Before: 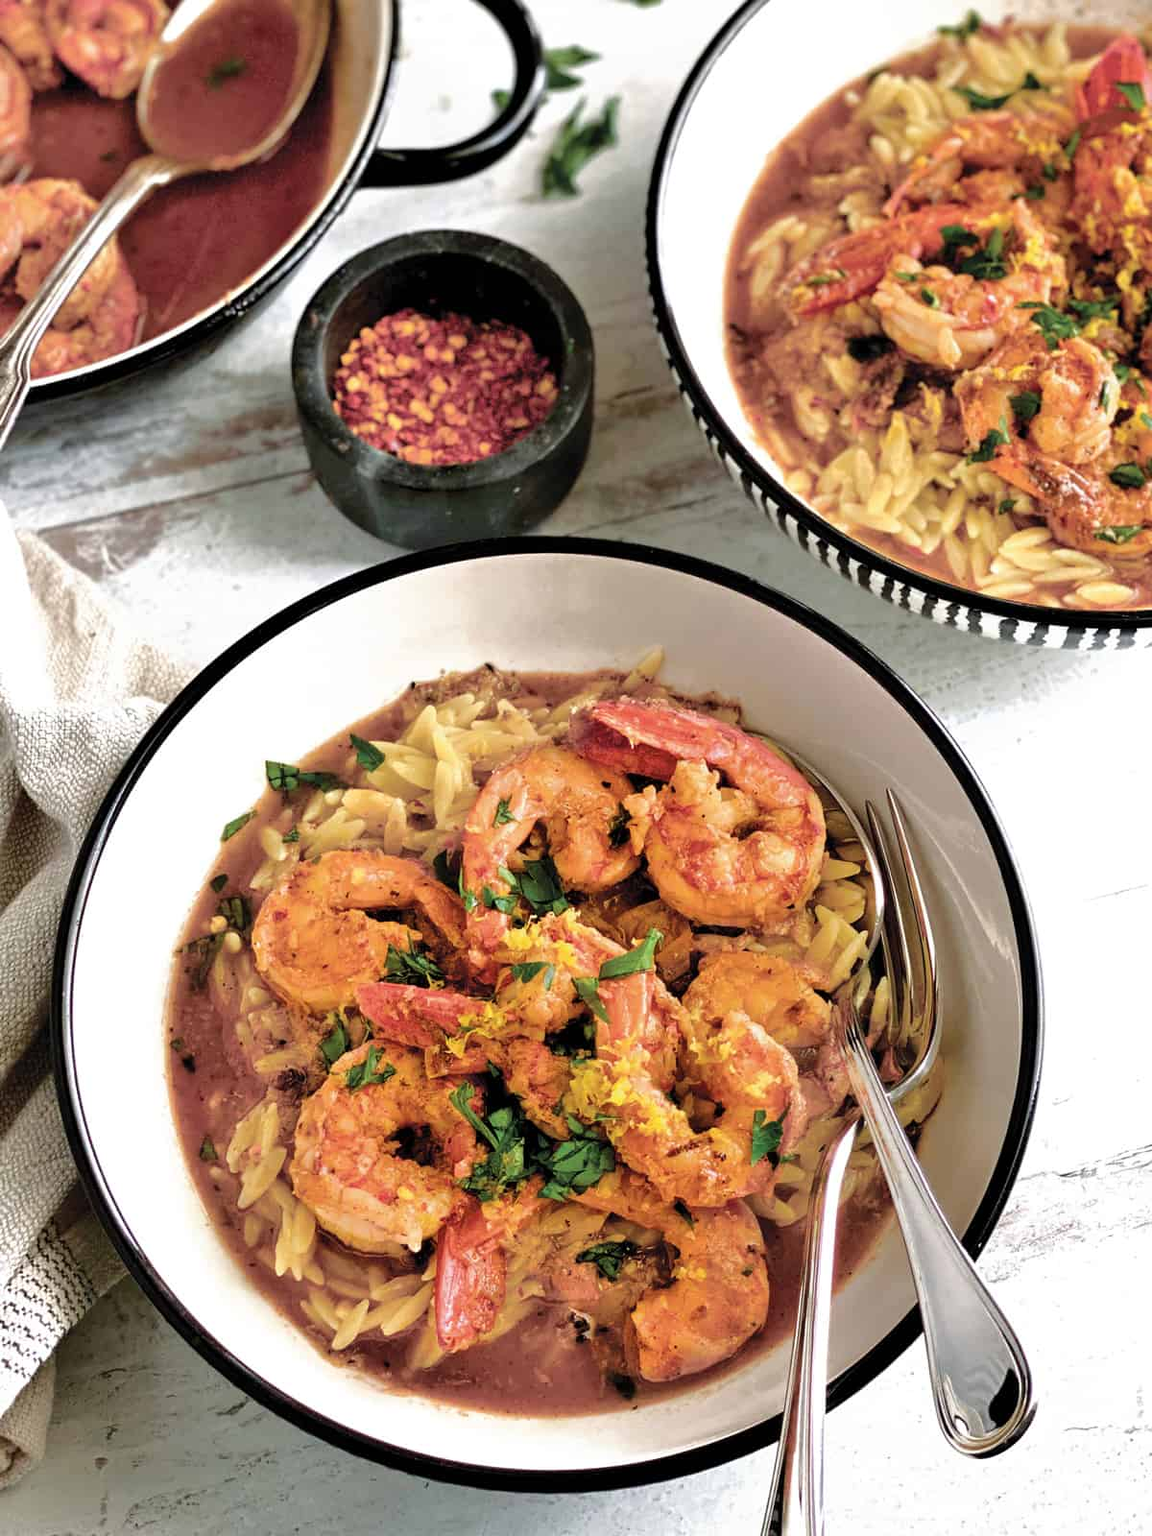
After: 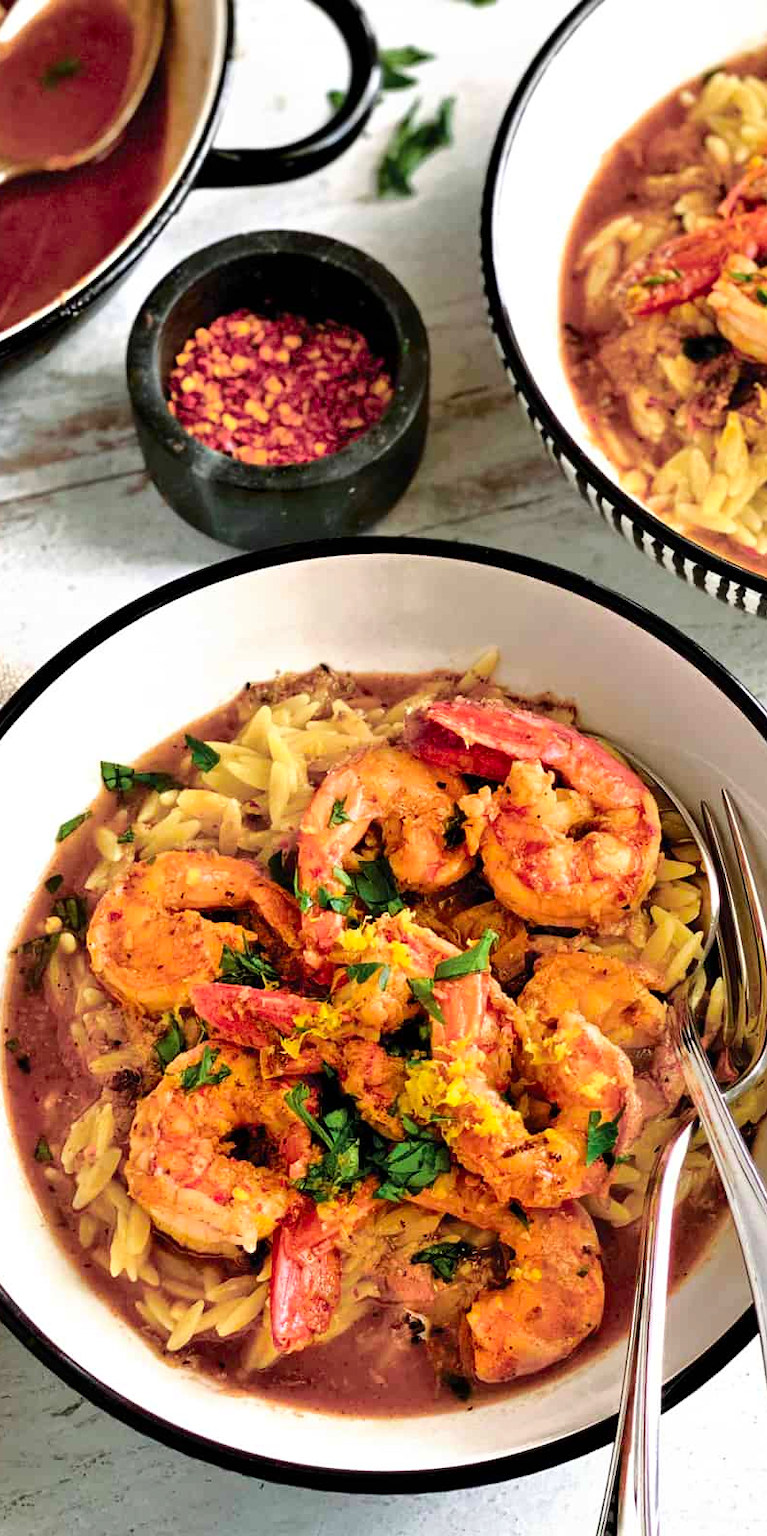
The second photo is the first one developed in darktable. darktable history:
crop and rotate: left 14.385%, right 18.948%
contrast brightness saturation: contrast 0.16, saturation 0.32
